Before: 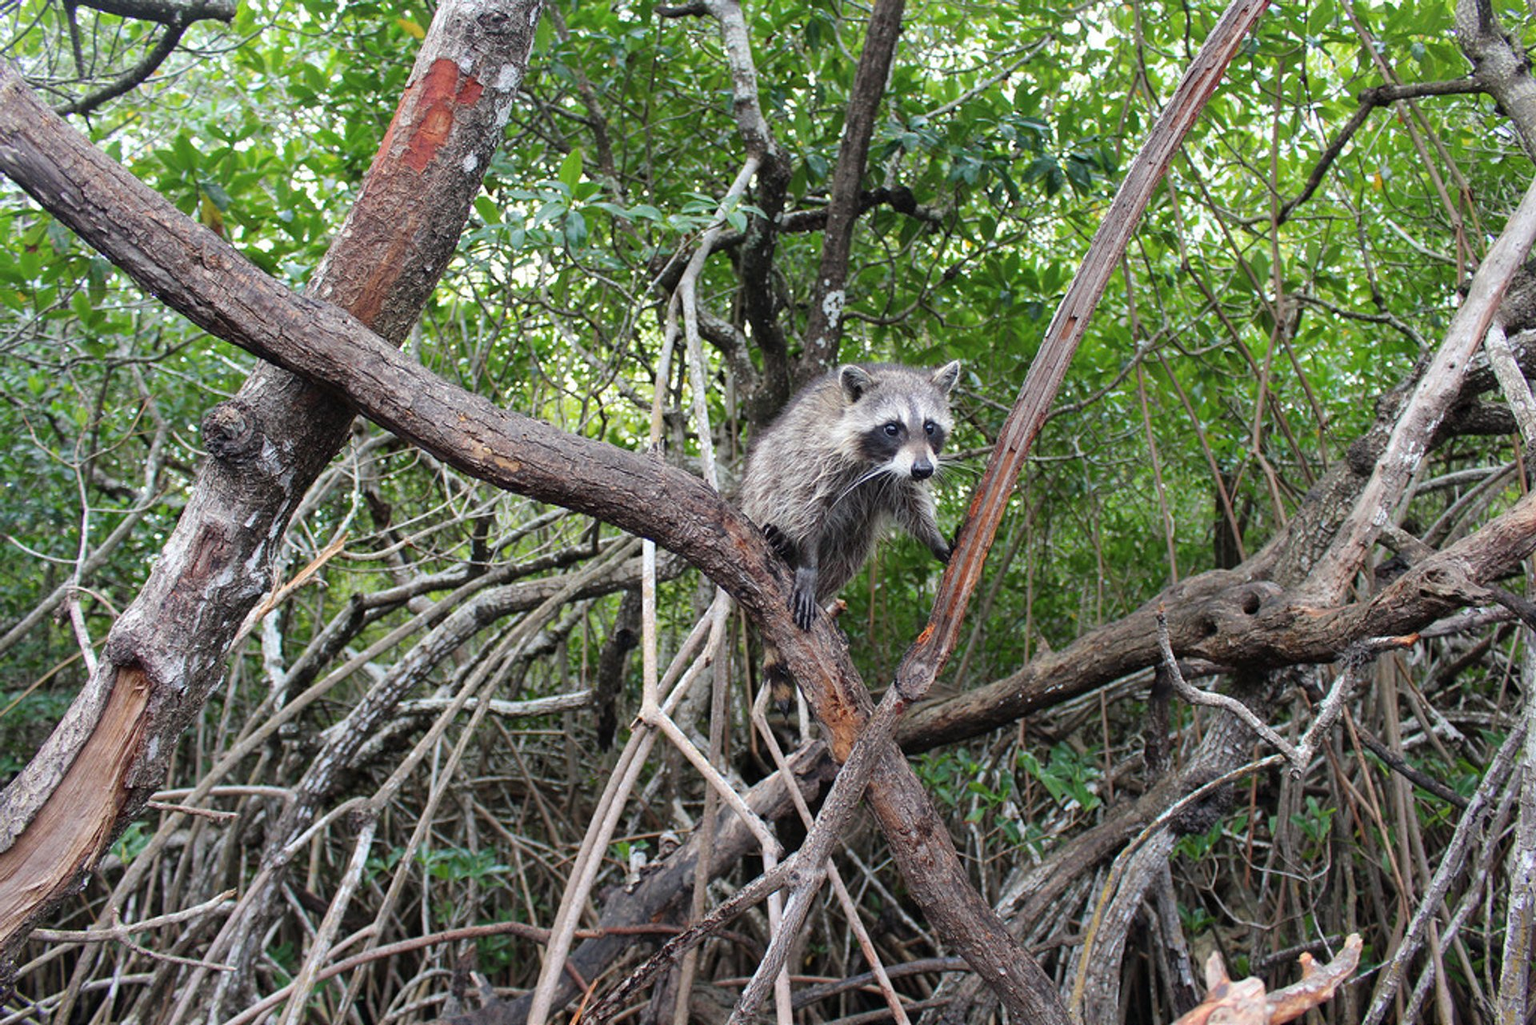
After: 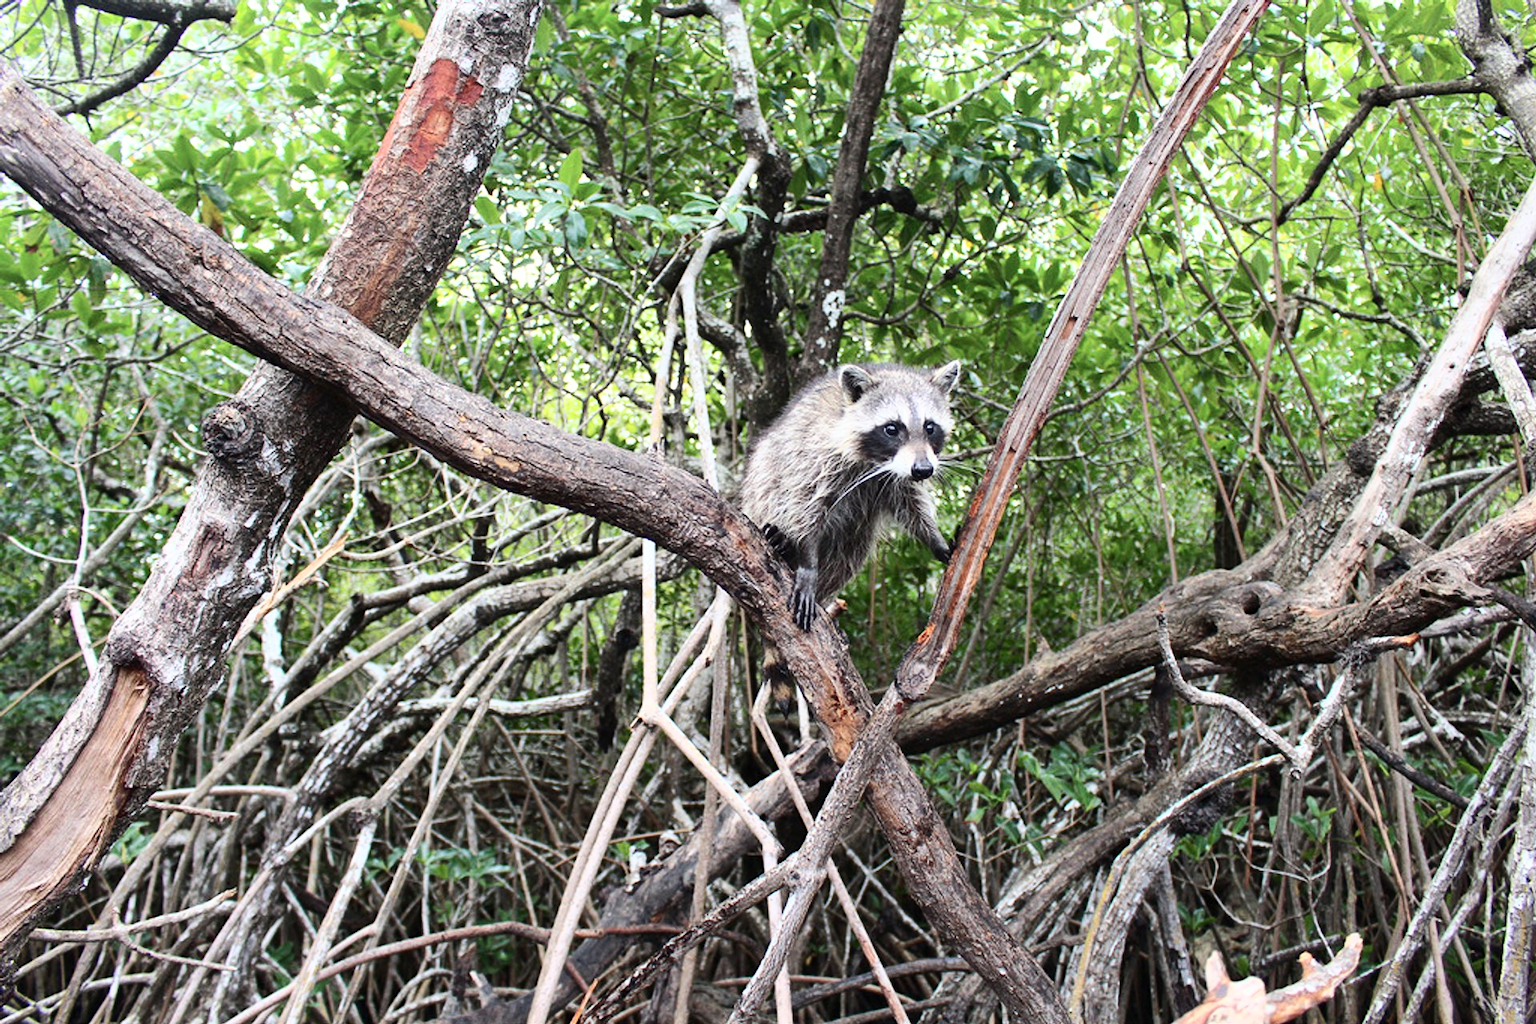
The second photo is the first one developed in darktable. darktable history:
tone curve: curves: ch0 [(0, 0) (0.003, 0.003) (0.011, 0.009) (0.025, 0.022) (0.044, 0.037) (0.069, 0.051) (0.1, 0.079) (0.136, 0.114) (0.177, 0.152) (0.224, 0.212) (0.277, 0.281) (0.335, 0.358) (0.399, 0.459) (0.468, 0.573) (0.543, 0.684) (0.623, 0.779) (0.709, 0.866) (0.801, 0.949) (0.898, 0.98) (1, 1)], color space Lab, independent channels, preserve colors none
